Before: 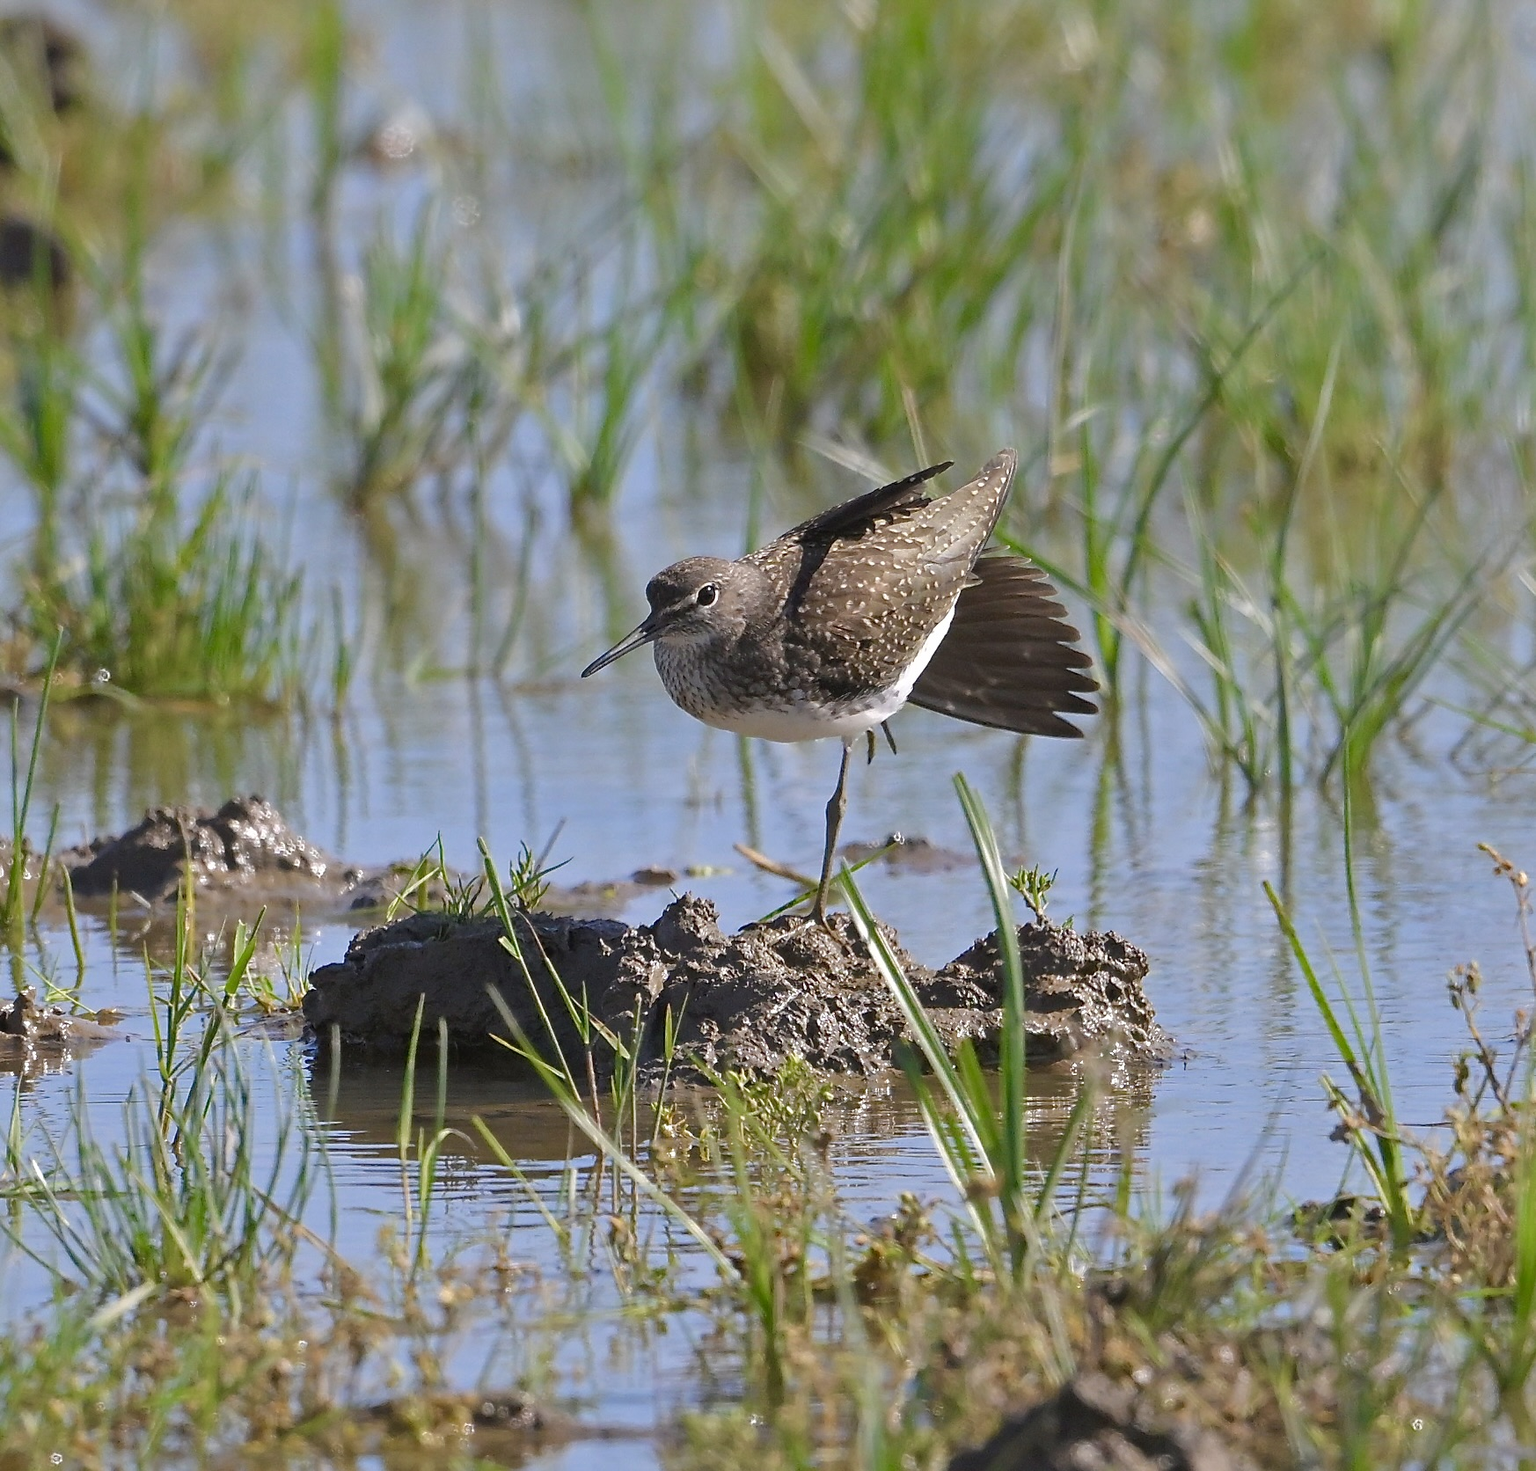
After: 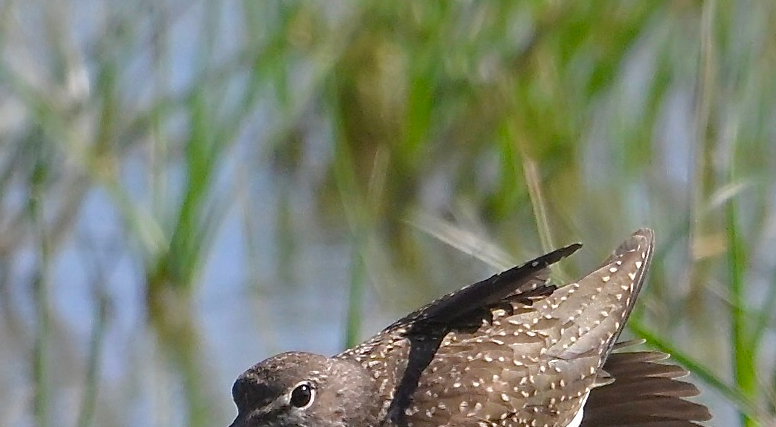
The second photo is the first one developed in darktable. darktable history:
crop: left 28.766%, top 16.809%, right 26.751%, bottom 57.616%
